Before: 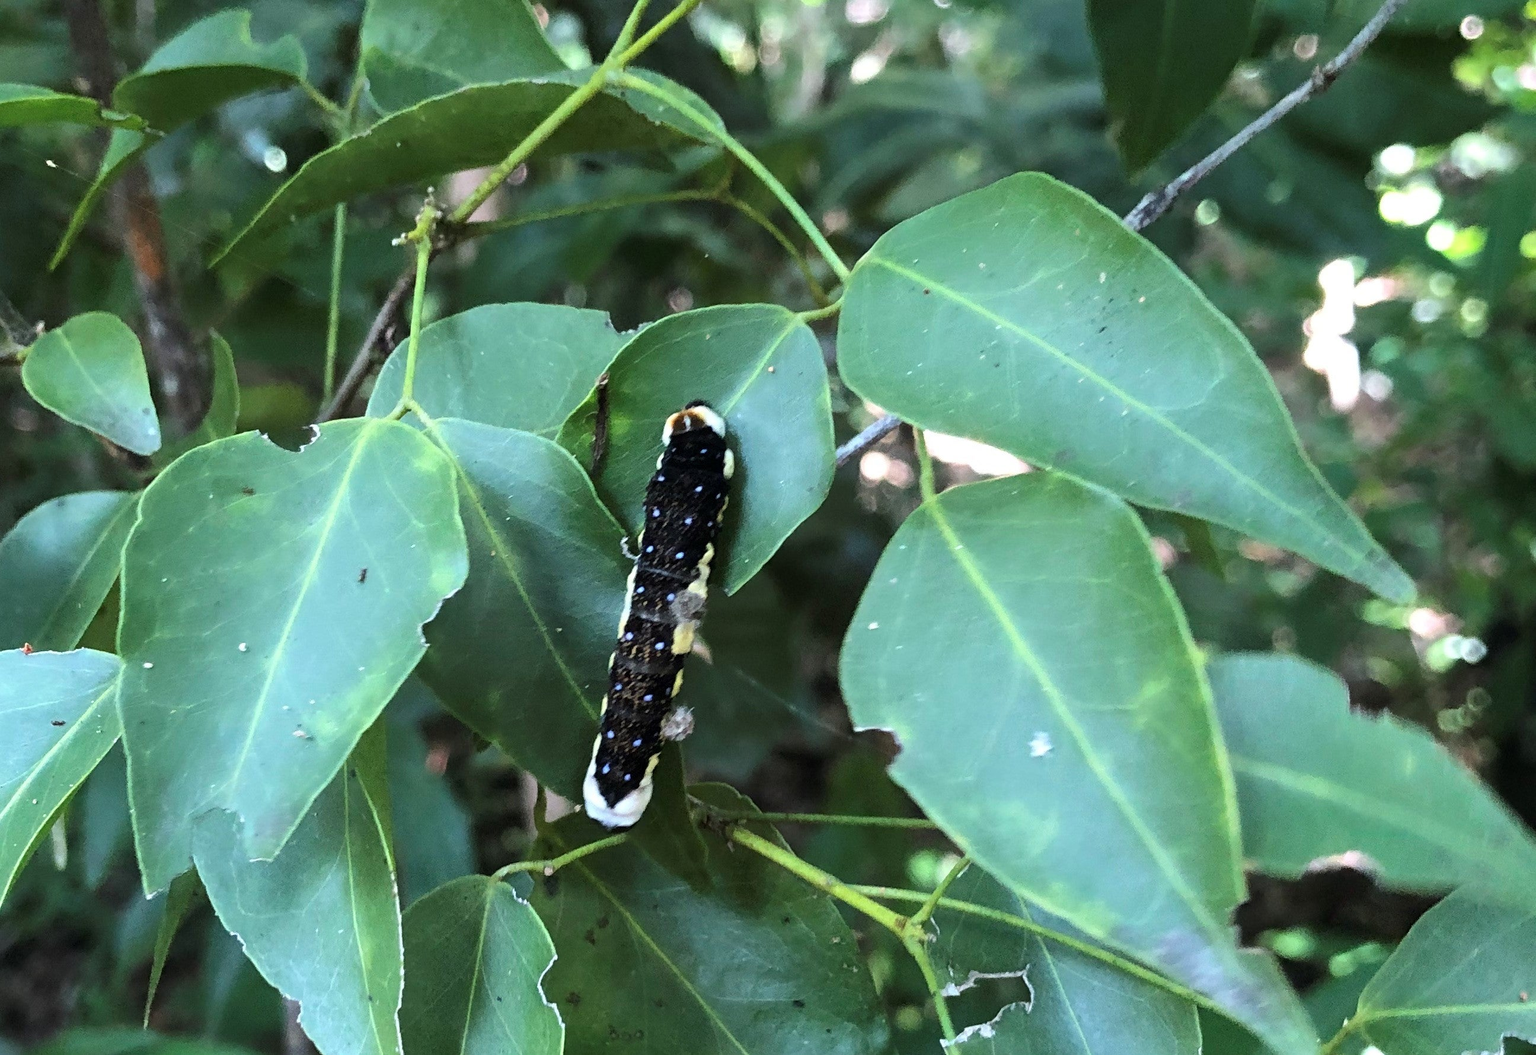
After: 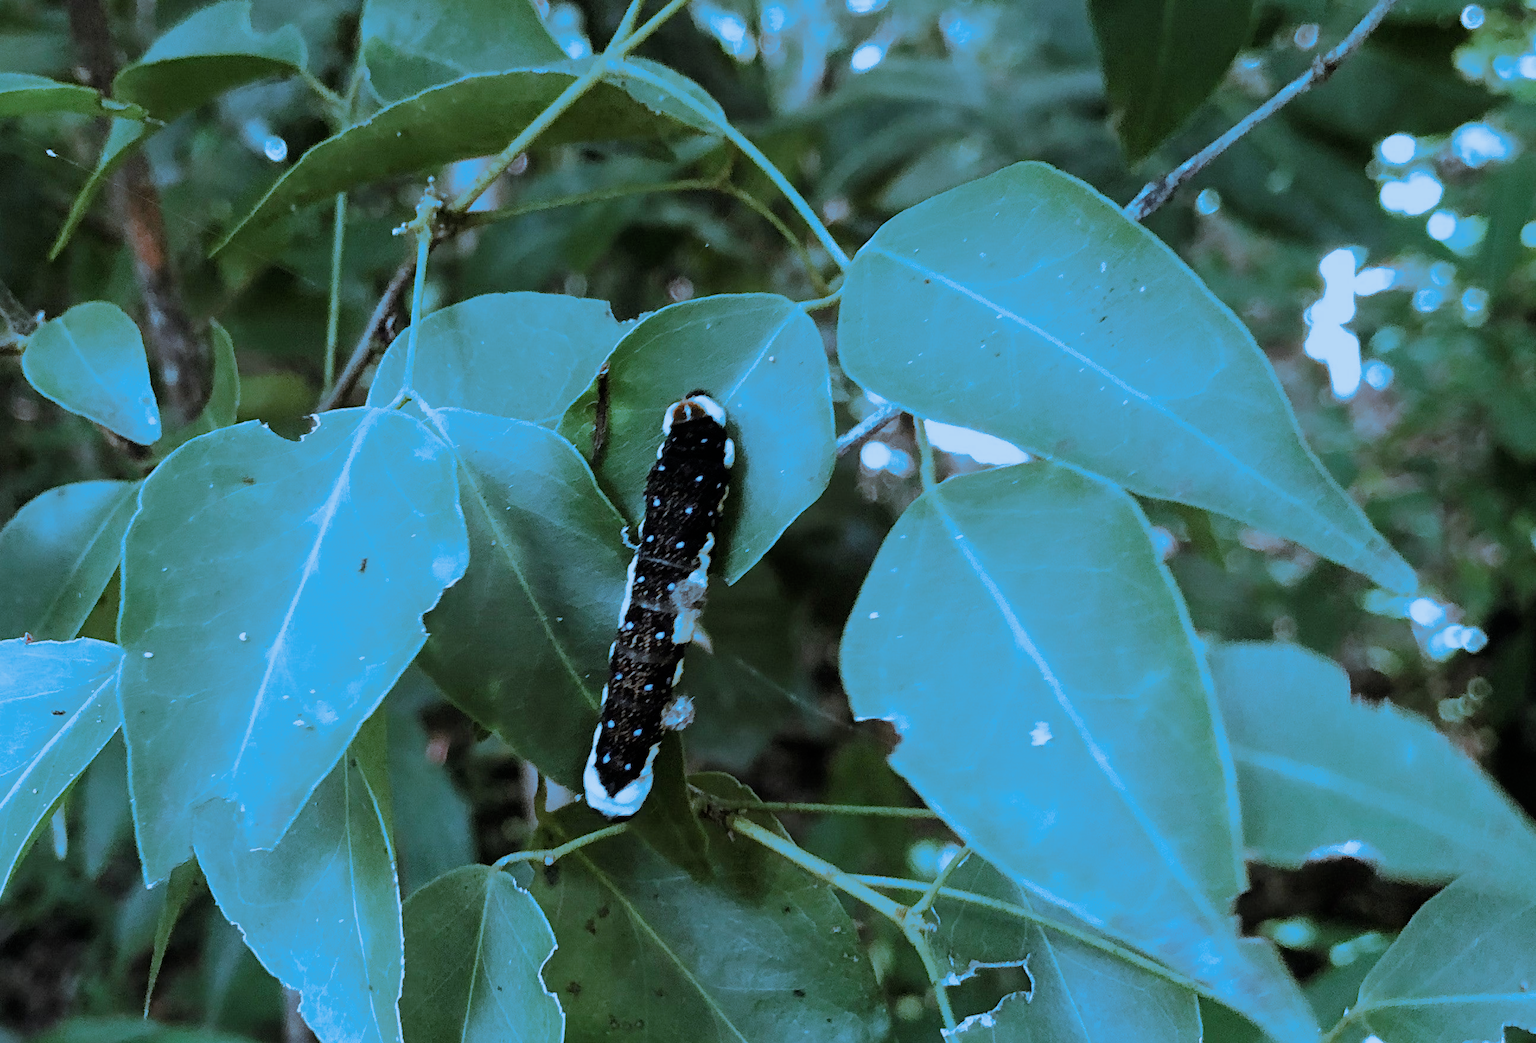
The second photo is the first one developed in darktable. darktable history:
exposure: compensate highlight preservation false
filmic rgb: white relative exposure 3.8 EV, hardness 4.35
crop: top 1.049%, right 0.001%
split-toning: shadows › hue 220°, shadows › saturation 0.64, highlights › hue 220°, highlights › saturation 0.64, balance 0, compress 5.22%
